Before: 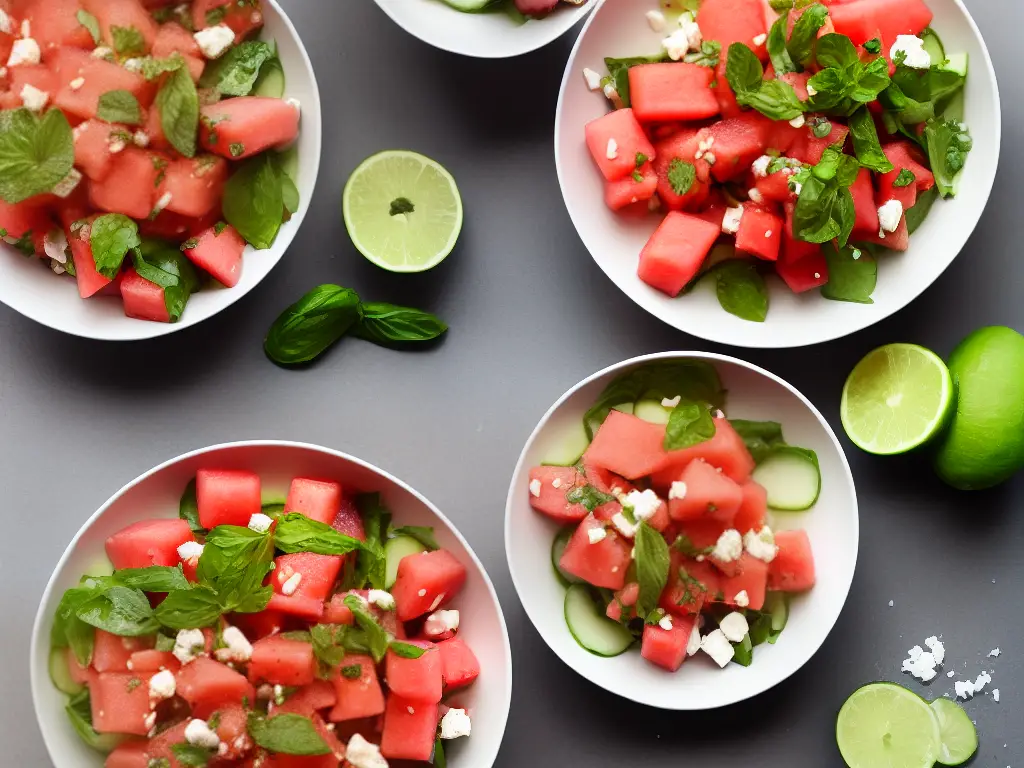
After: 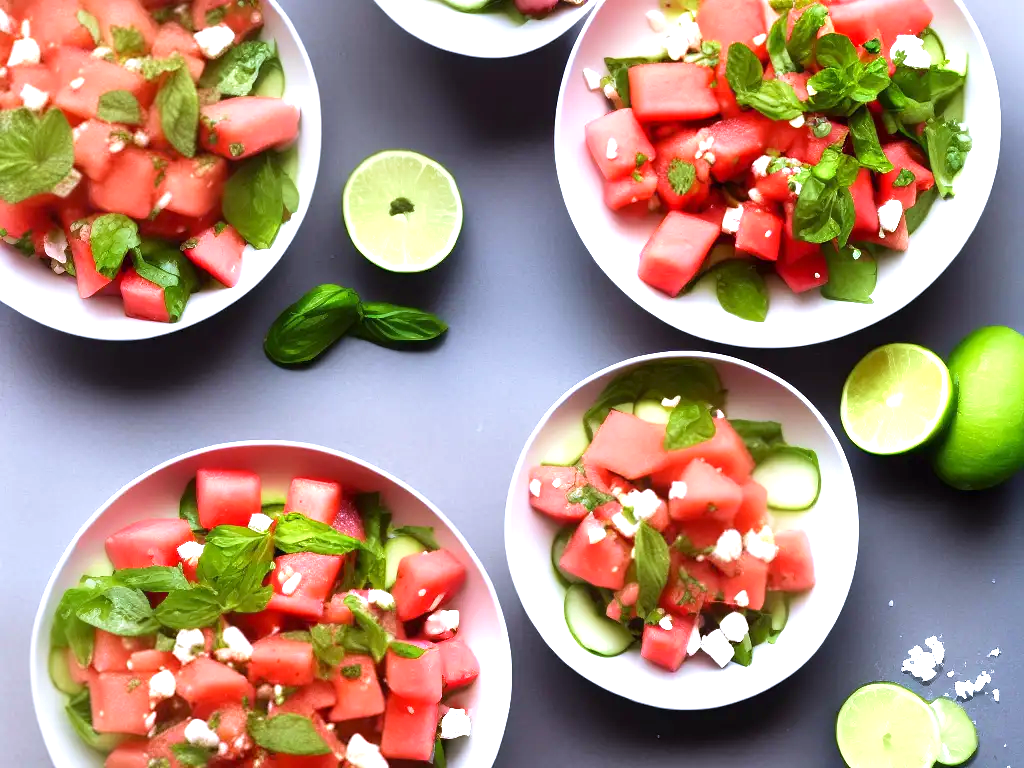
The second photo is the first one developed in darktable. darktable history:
velvia: on, module defaults
exposure: exposure 0.77 EV, compensate highlight preservation false
white balance: red 0.967, blue 1.119, emerald 0.756
